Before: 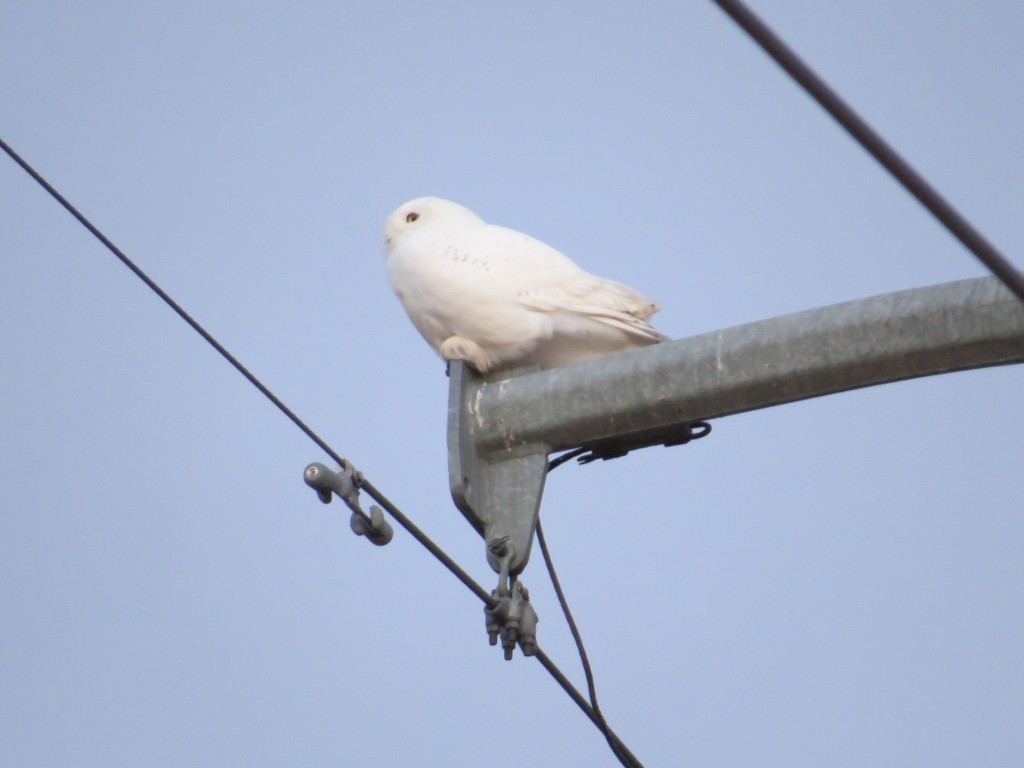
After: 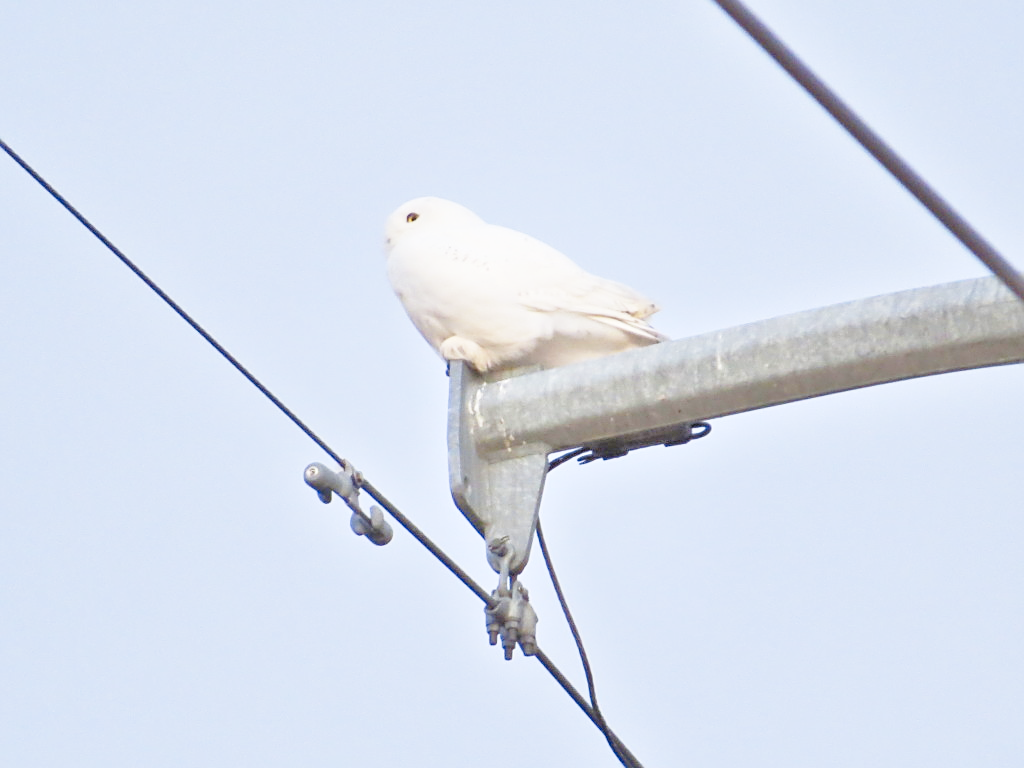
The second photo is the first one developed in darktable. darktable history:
sharpen: on, module defaults
tone equalizer: -8 EV 2 EV, -7 EV 2 EV, -6 EV 2 EV, -5 EV 2 EV, -4 EV 2 EV, -3 EV 1.5 EV, -2 EV 1 EV, -1 EV 0.5 EV
color contrast: green-magenta contrast 0.8, blue-yellow contrast 1.1, unbound 0
base curve: curves: ch0 [(0, 0) (0.028, 0.03) (0.121, 0.232) (0.46, 0.748) (0.859, 0.968) (1, 1)], preserve colors none
